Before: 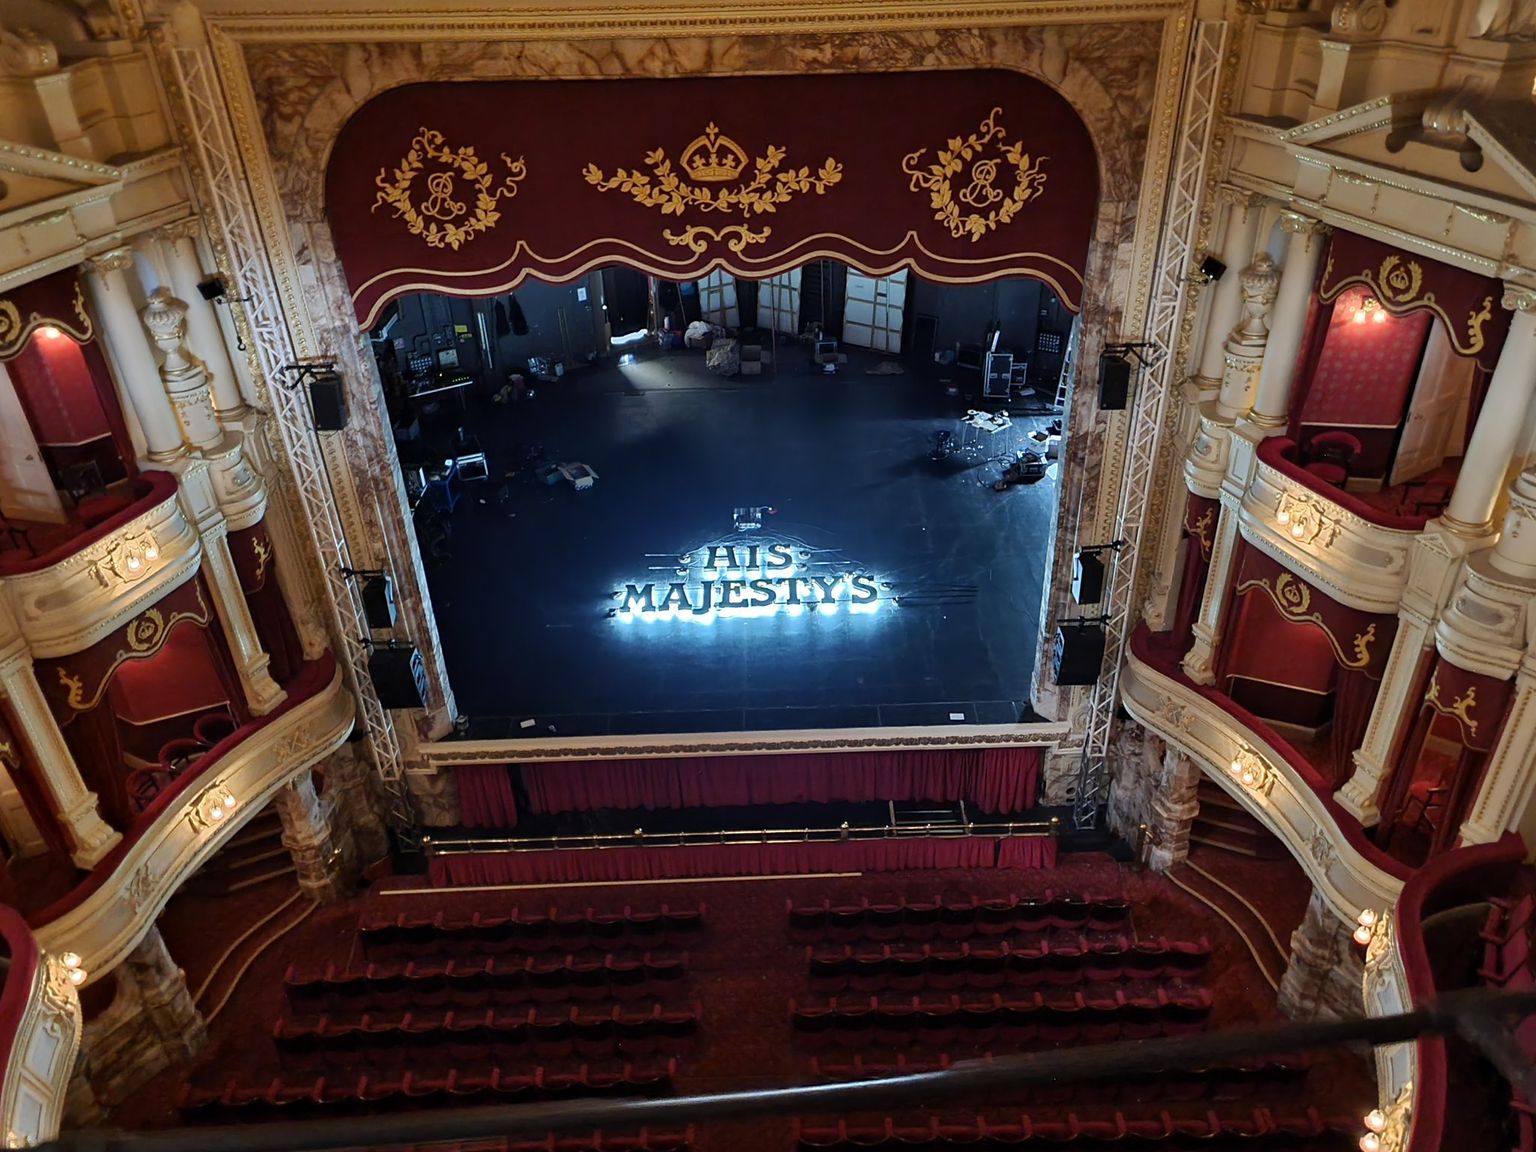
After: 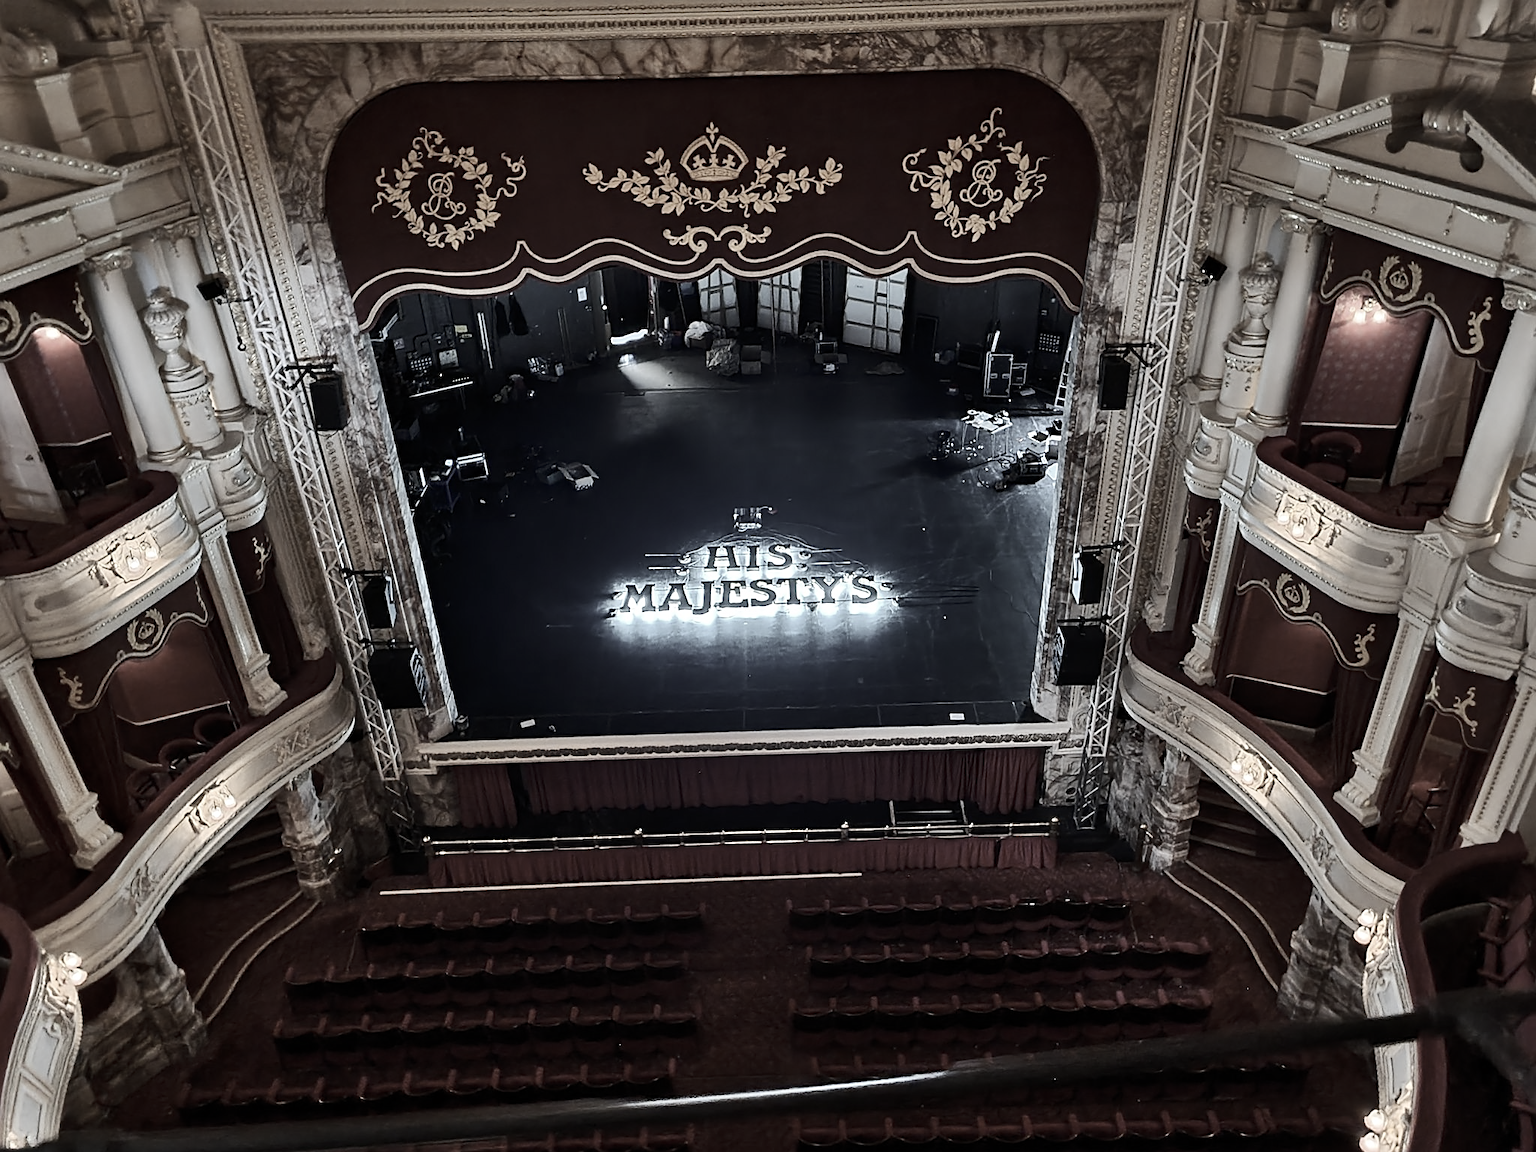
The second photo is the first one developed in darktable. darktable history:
contrast brightness saturation: contrast 0.218
sharpen: on, module defaults
shadows and highlights: radius 108.77, shadows 40.56, highlights -72.93, low approximation 0.01, soften with gaussian
color correction: highlights b* 0.019, saturation 0.263
levels: mode automatic, levels [0.008, 0.318, 0.836]
